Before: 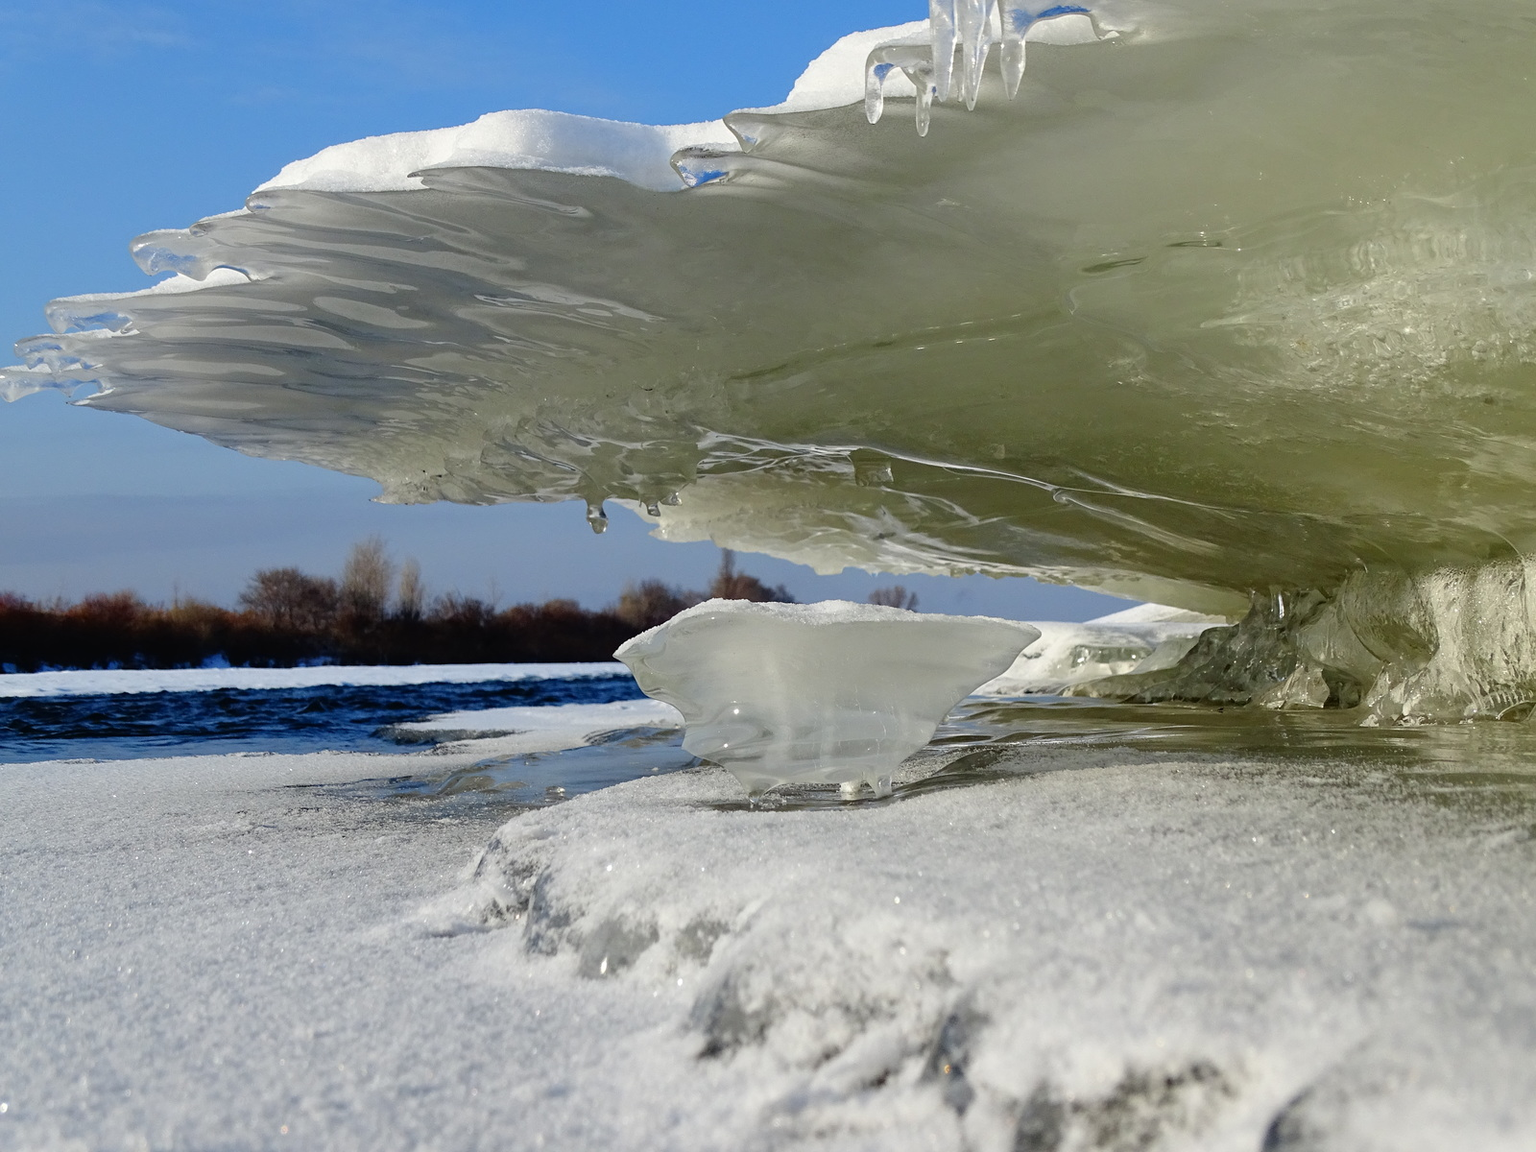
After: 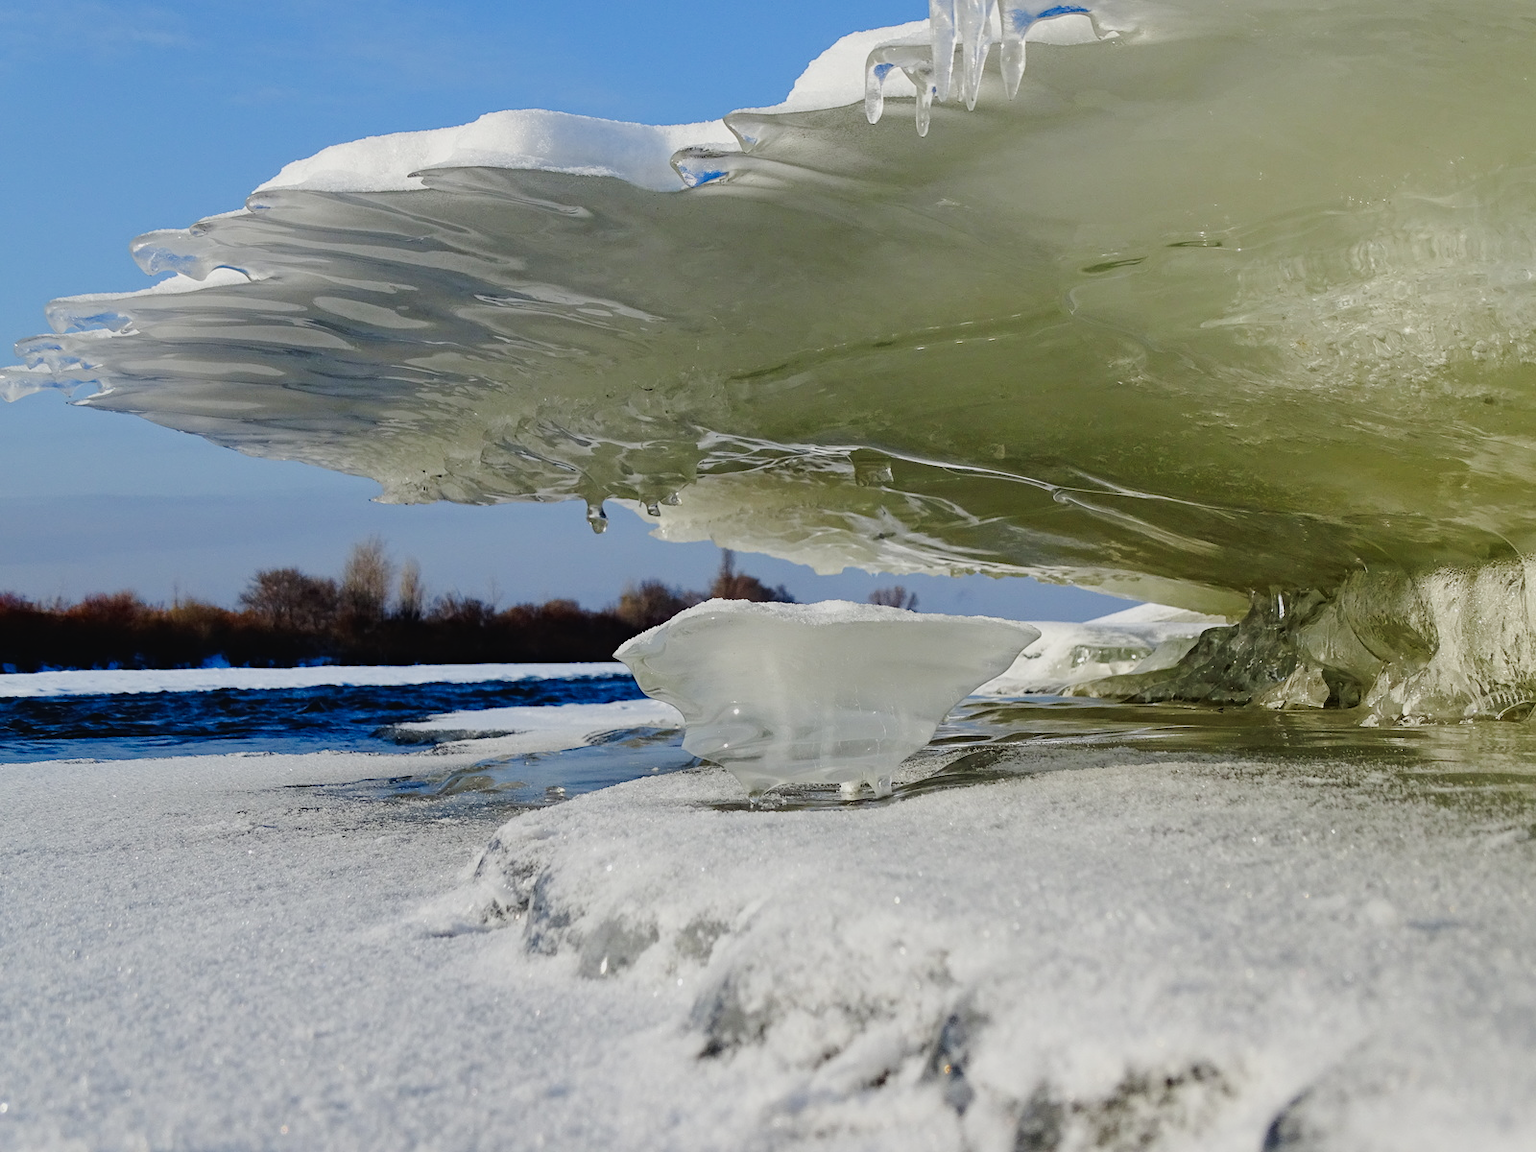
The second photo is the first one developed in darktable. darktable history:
tone curve: curves: ch0 [(0, 0.018) (0.036, 0.038) (0.15, 0.131) (0.27, 0.247) (0.528, 0.554) (0.761, 0.761) (1, 0.919)]; ch1 [(0, 0) (0.179, 0.173) (0.322, 0.32) (0.429, 0.431) (0.502, 0.5) (0.519, 0.522) (0.562, 0.588) (0.625, 0.67) (0.711, 0.745) (1, 1)]; ch2 [(0, 0) (0.29, 0.295) (0.404, 0.436) (0.497, 0.499) (0.521, 0.523) (0.561, 0.605) (0.657, 0.655) (0.712, 0.764) (1, 1)], preserve colors none
haze removal: strength 0.121, distance 0.243, compatibility mode true, adaptive false
